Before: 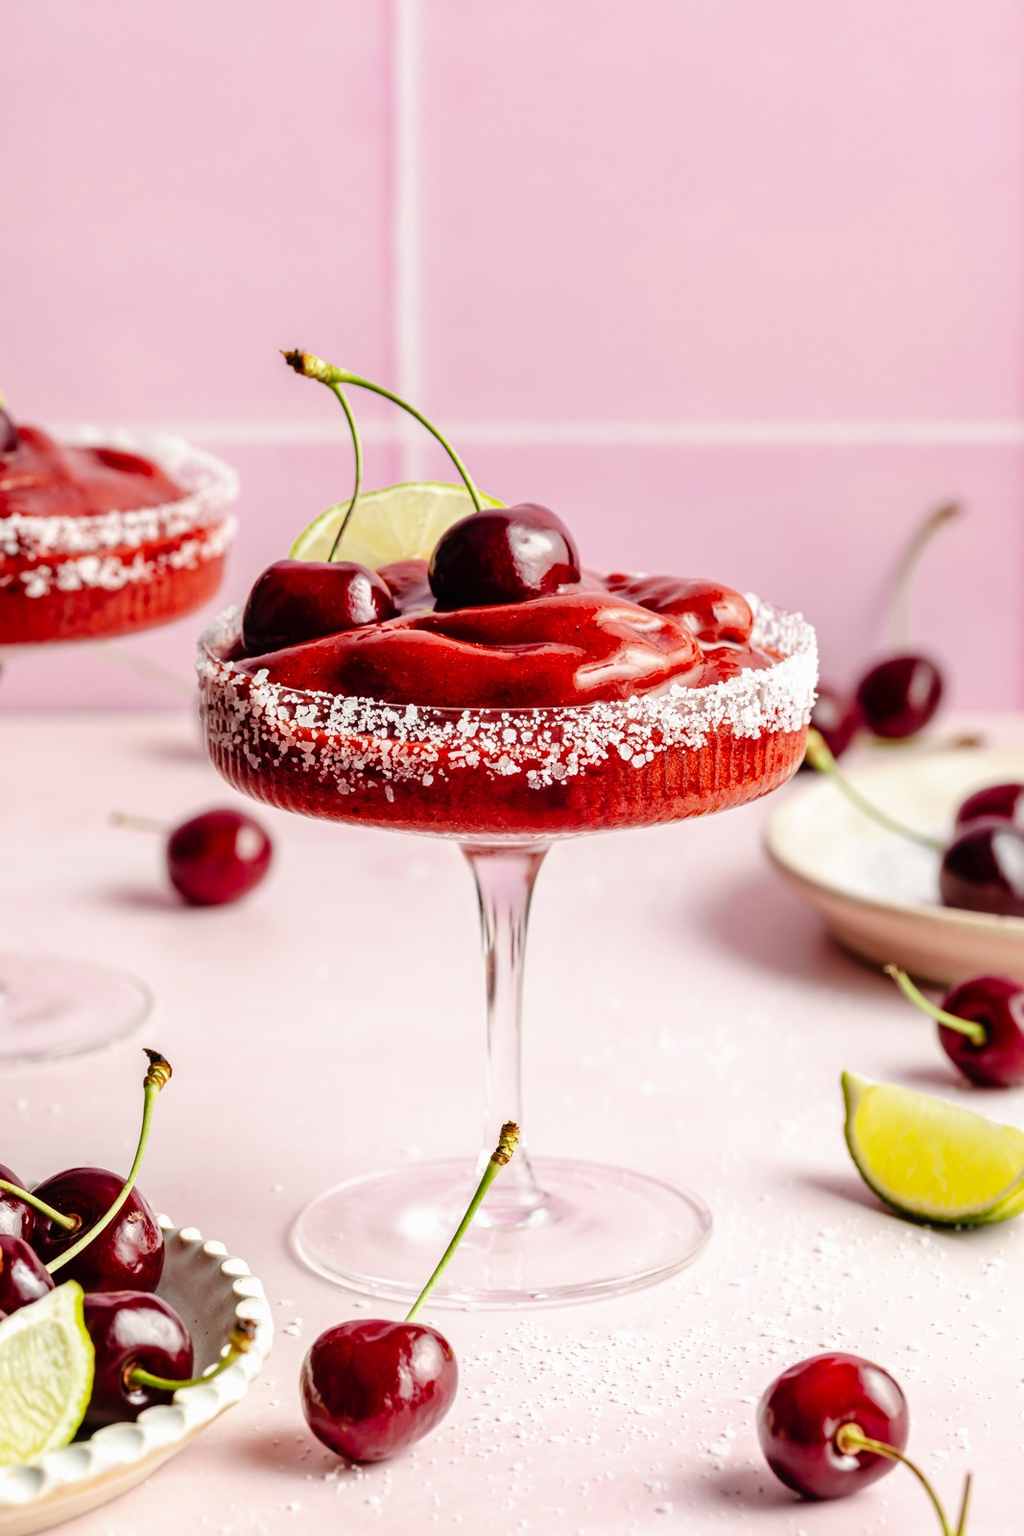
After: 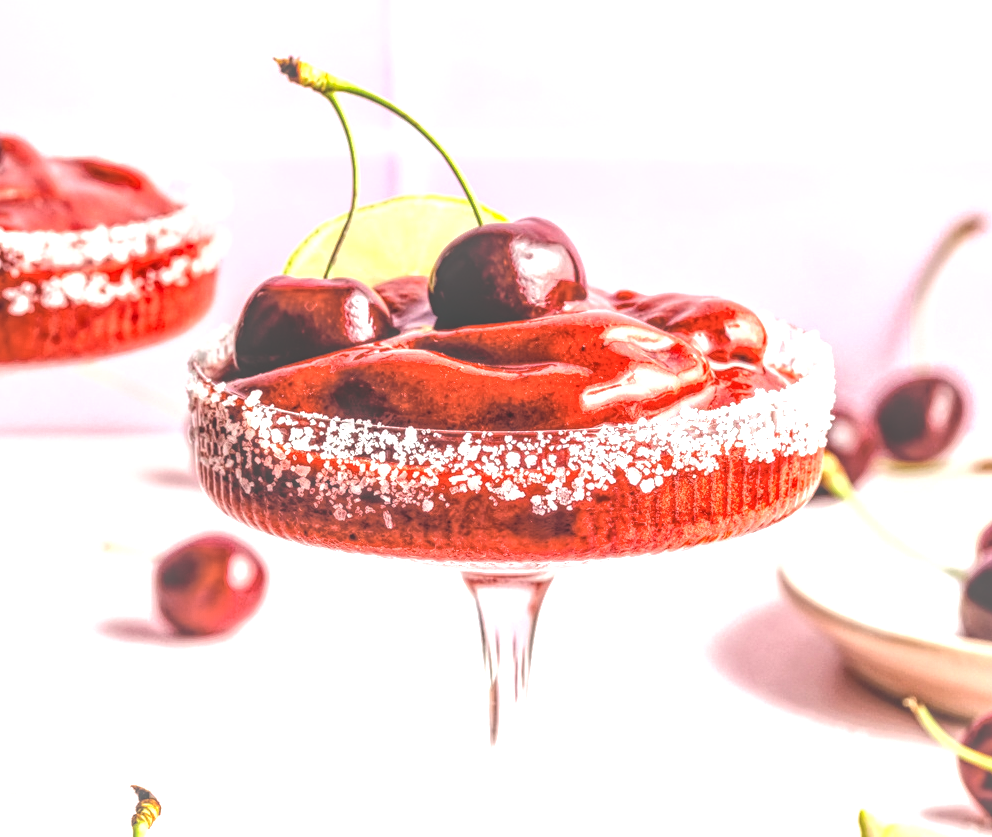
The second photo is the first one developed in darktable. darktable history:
tone equalizer: -8 EV -1.08 EV, -7 EV -1.01 EV, -6 EV -0.867 EV, -5 EV -0.578 EV, -3 EV 0.578 EV, -2 EV 0.867 EV, -1 EV 1.01 EV, +0 EV 1.08 EV, edges refinement/feathering 500, mask exposure compensation -1.57 EV, preserve details no
crop: left 1.744%, top 19.225%, right 5.069%, bottom 28.357%
local contrast: highlights 20%, shadows 30%, detail 200%, midtone range 0.2
